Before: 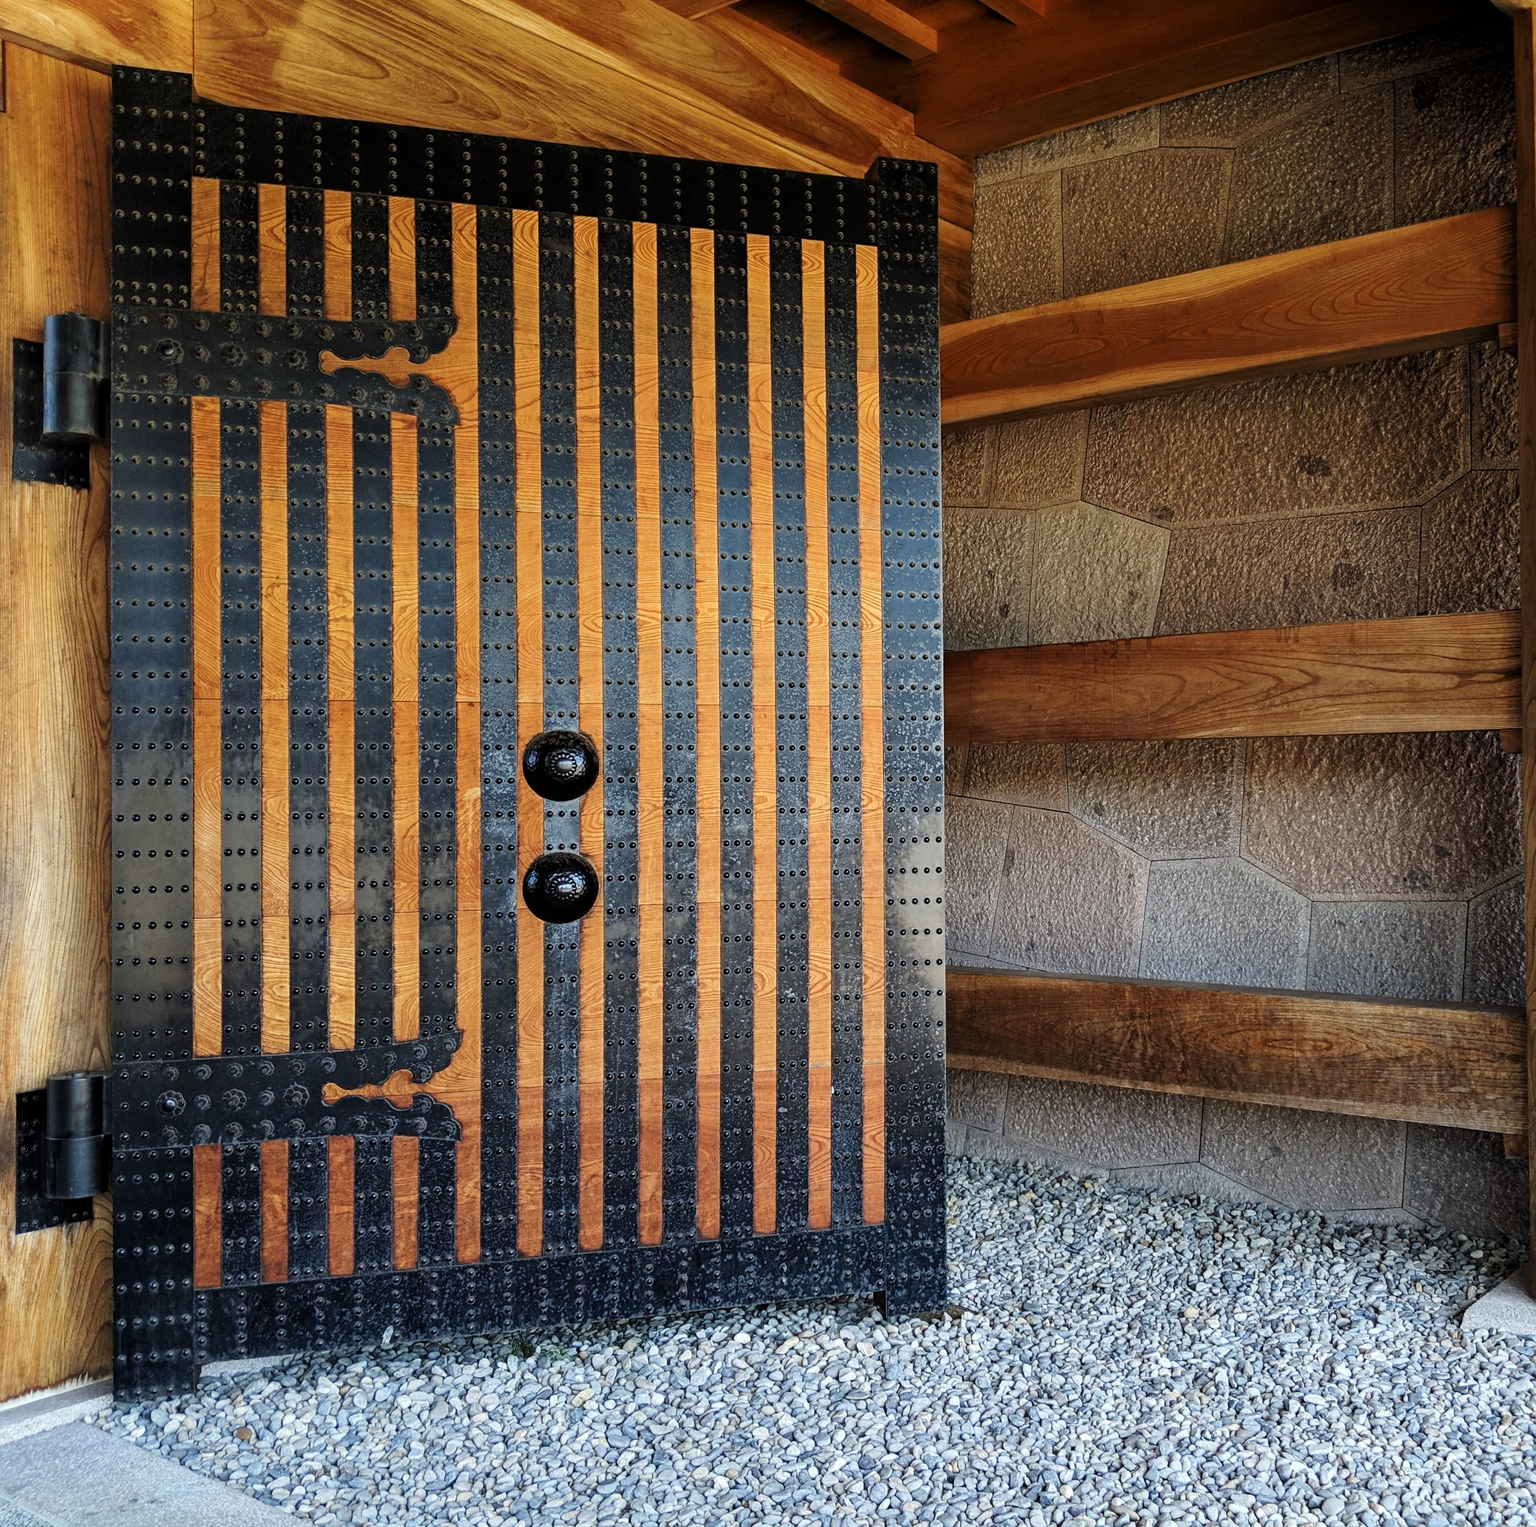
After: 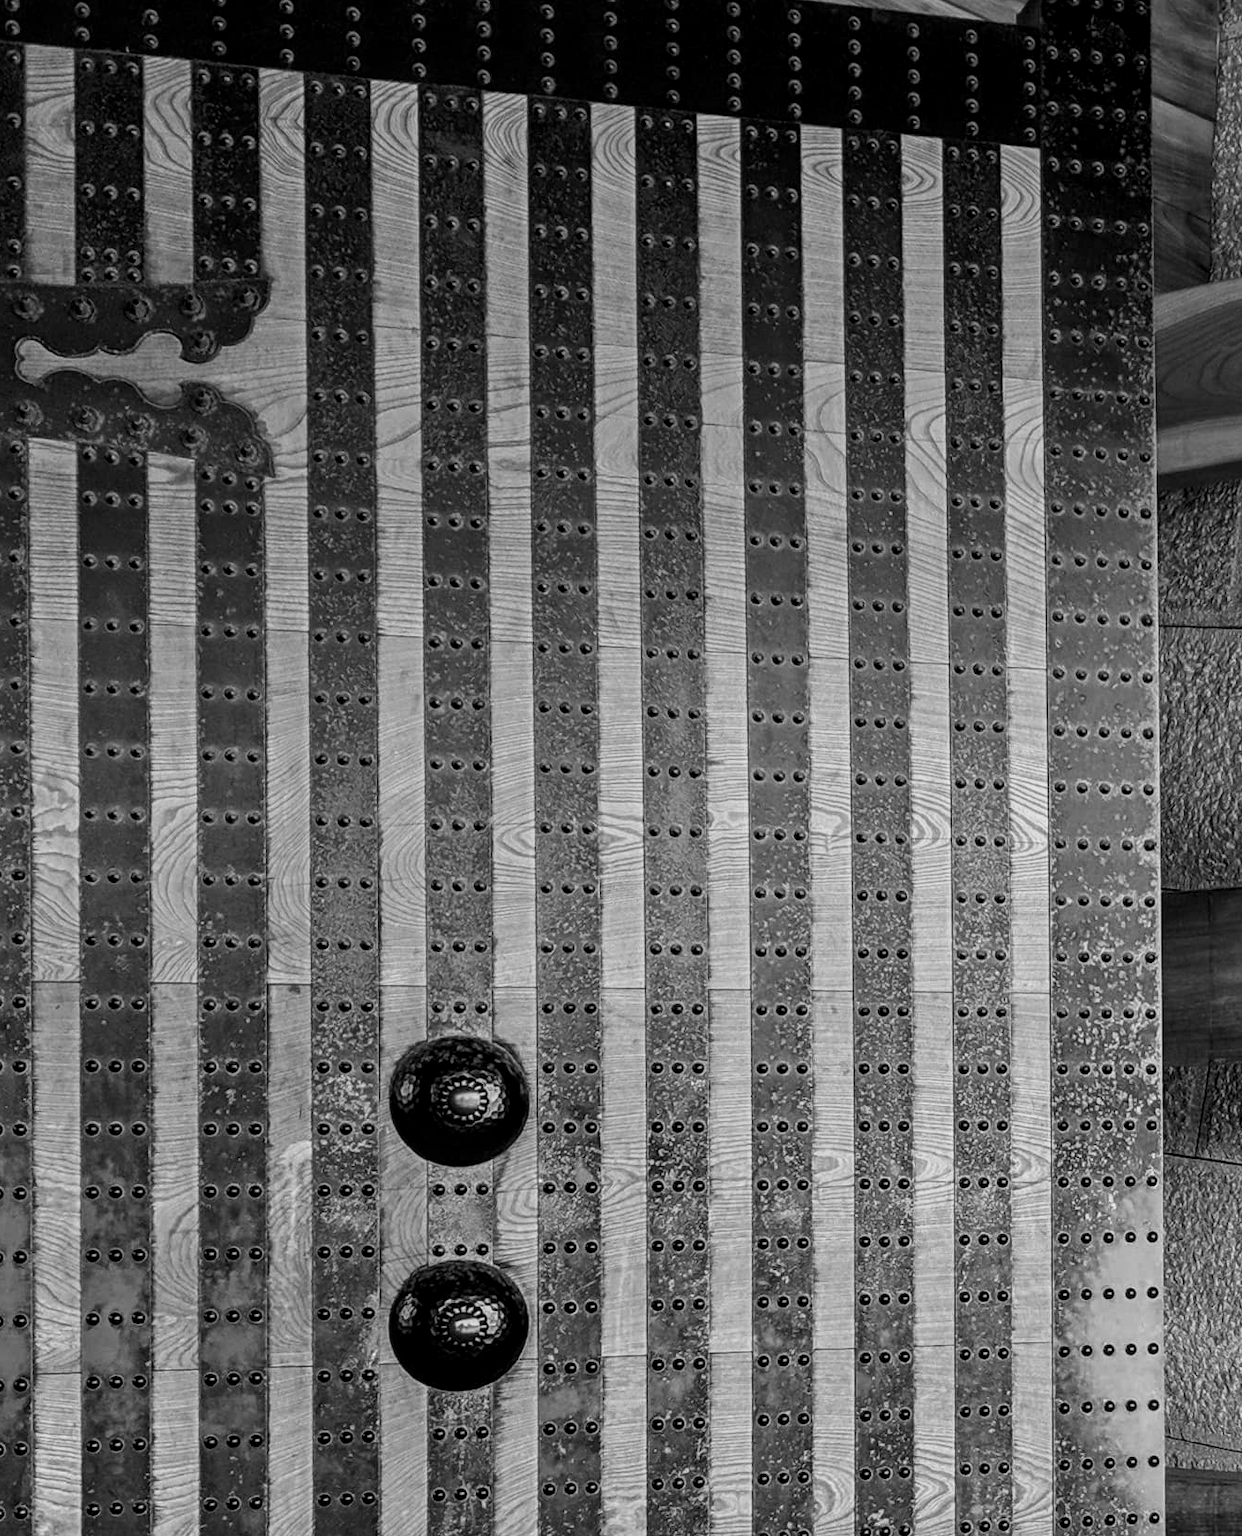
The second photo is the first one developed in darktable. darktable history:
local contrast: on, module defaults
crop: left 20.248%, top 10.86%, right 35.675%, bottom 34.321%
monochrome: size 1
